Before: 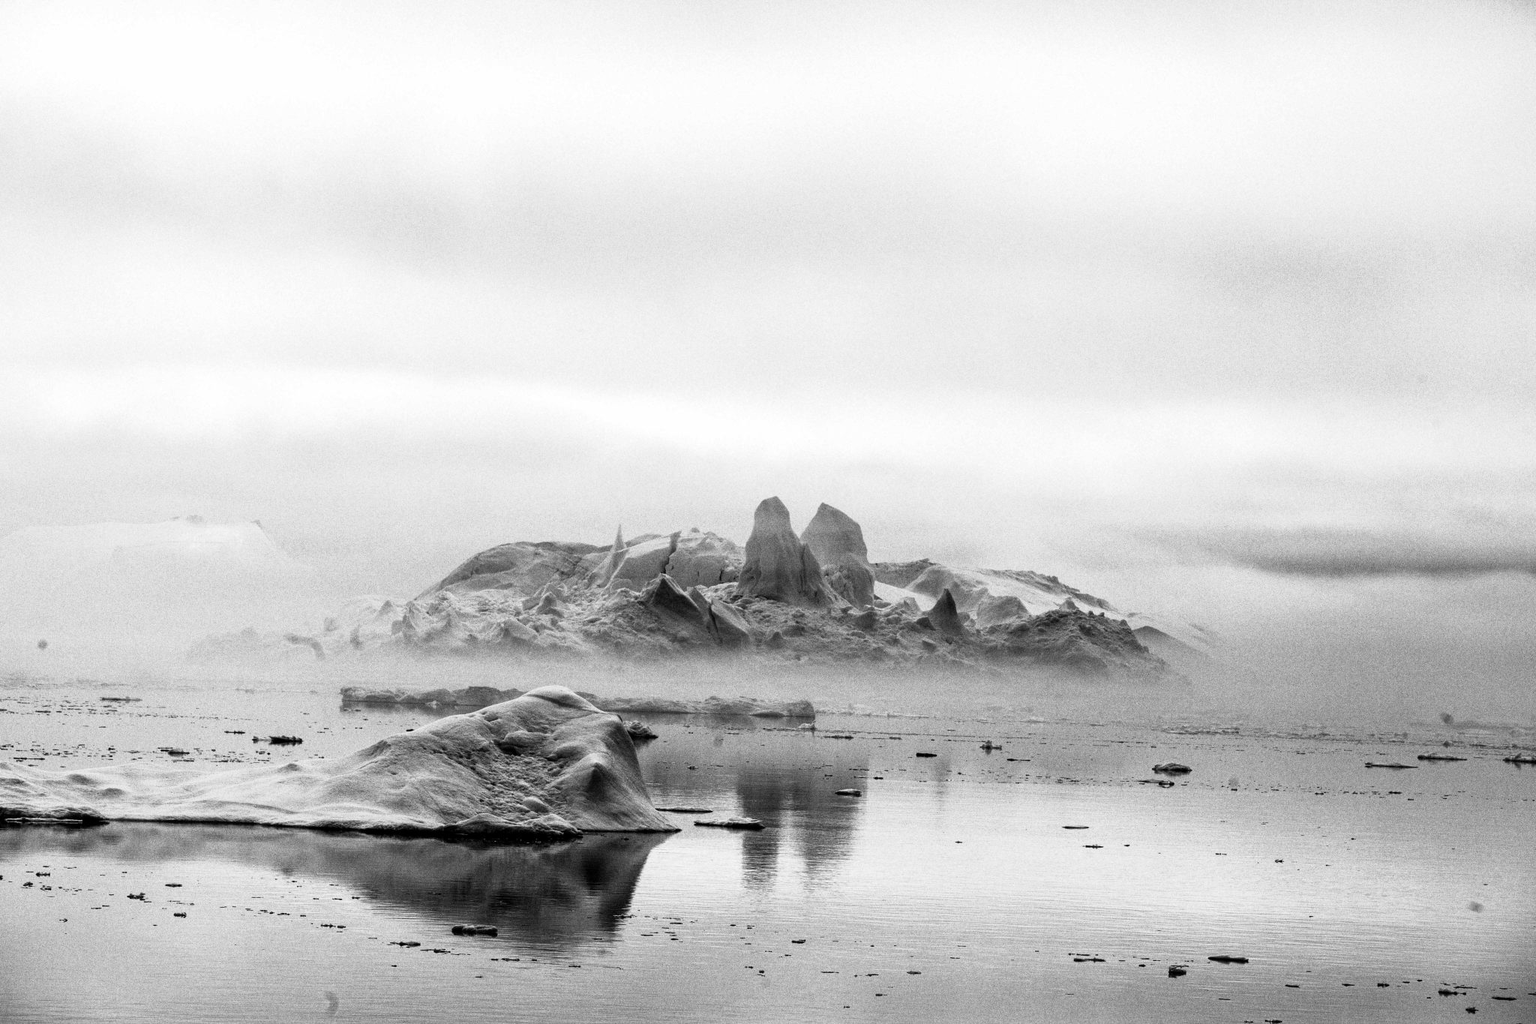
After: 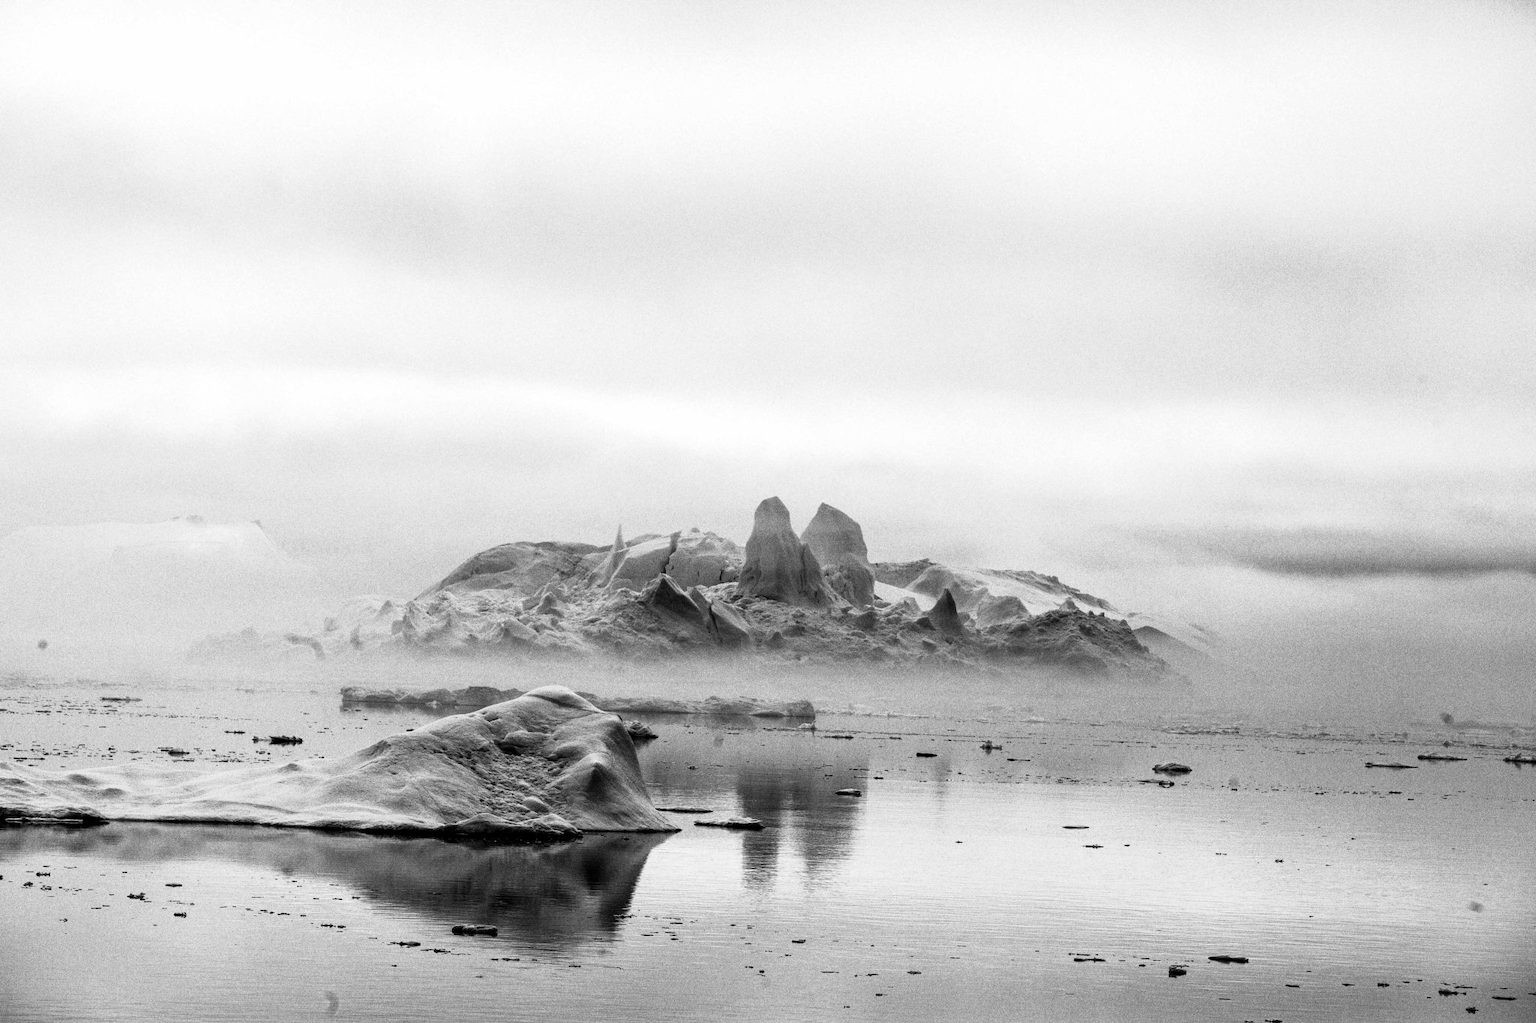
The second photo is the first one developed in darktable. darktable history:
levels: mode automatic, levels [0.093, 0.434, 0.988]
